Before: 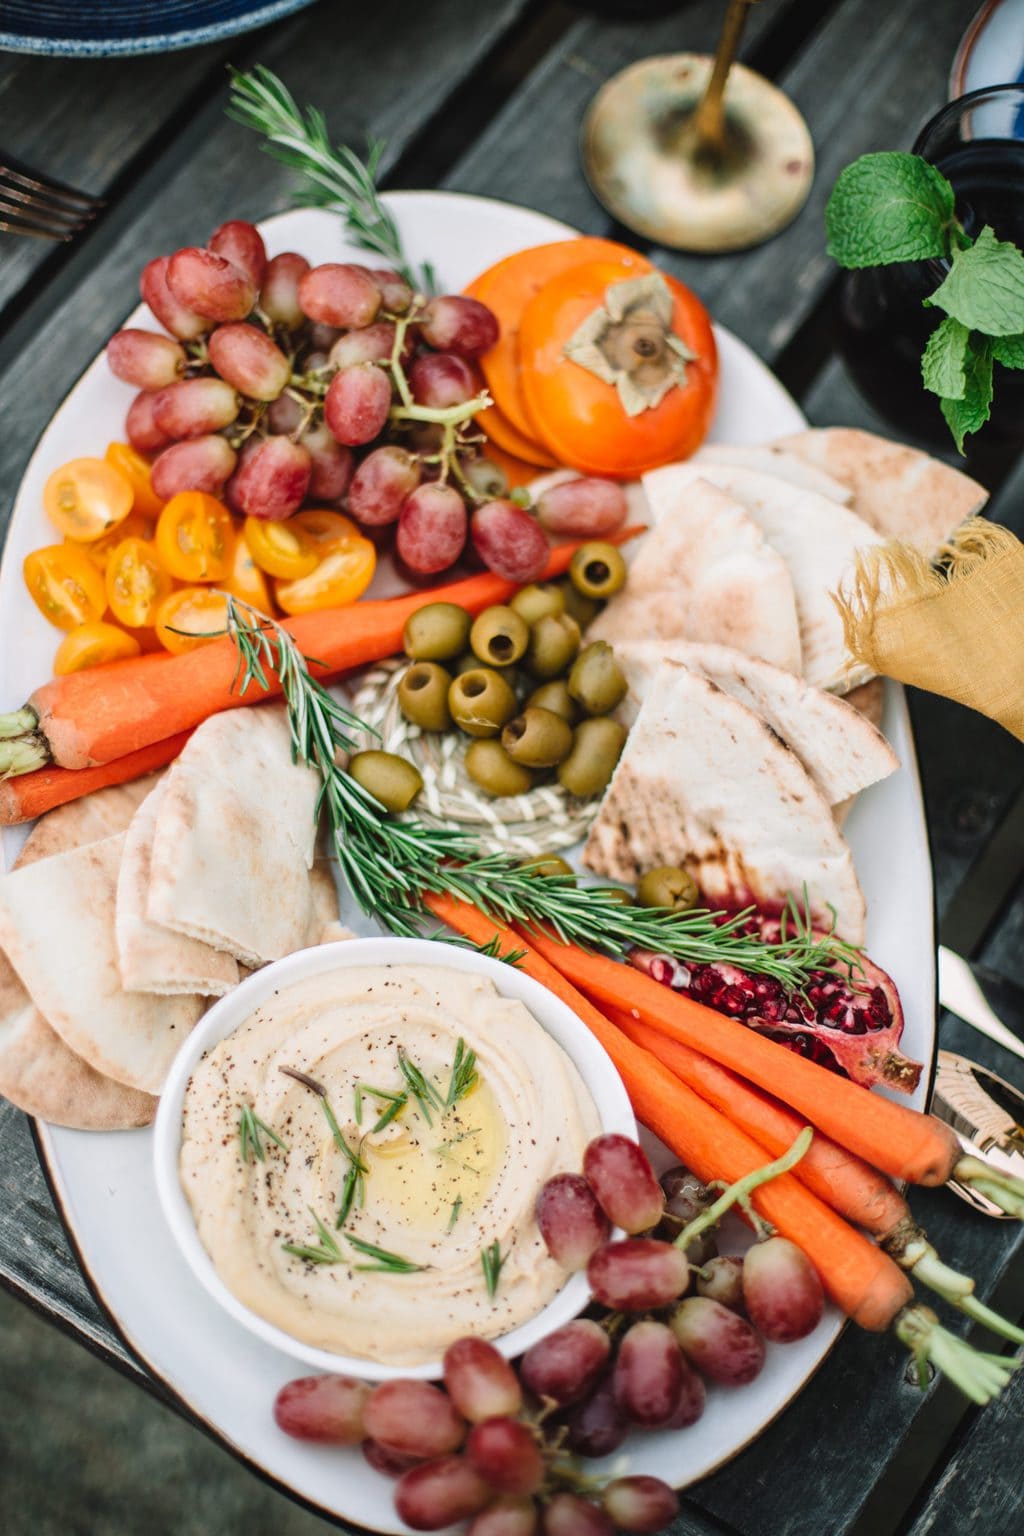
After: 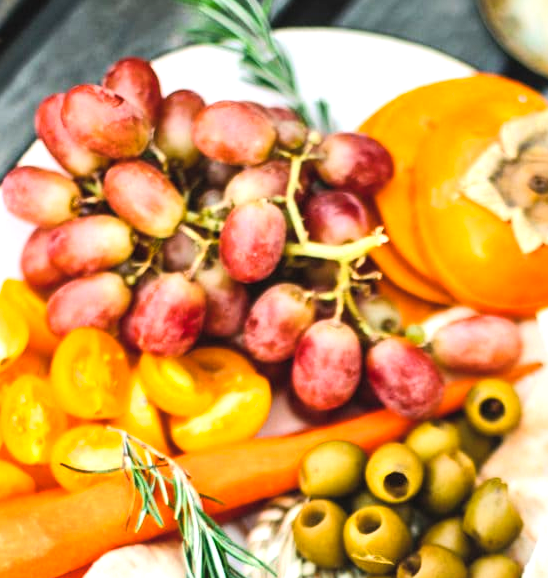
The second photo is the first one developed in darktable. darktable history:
color balance rgb: linear chroma grading › mid-tones 7.495%, perceptual saturation grading › global saturation 25.014%, global vibrance 18.506%
tone equalizer: -8 EV -0.402 EV, -7 EV -0.408 EV, -6 EV -0.298 EV, -5 EV -0.214 EV, -3 EV 0.239 EV, -2 EV 0.312 EV, -1 EV 0.409 EV, +0 EV 0.413 EV, edges refinement/feathering 500, mask exposure compensation -1.57 EV, preserve details no
contrast brightness saturation: contrast 0.141, brightness 0.227
exposure: exposure 0.202 EV, compensate exposure bias true, compensate highlight preservation false
crop: left 10.255%, top 10.667%, right 36.189%, bottom 51.69%
local contrast: mode bilateral grid, contrast 20, coarseness 51, detail 147%, midtone range 0.2
